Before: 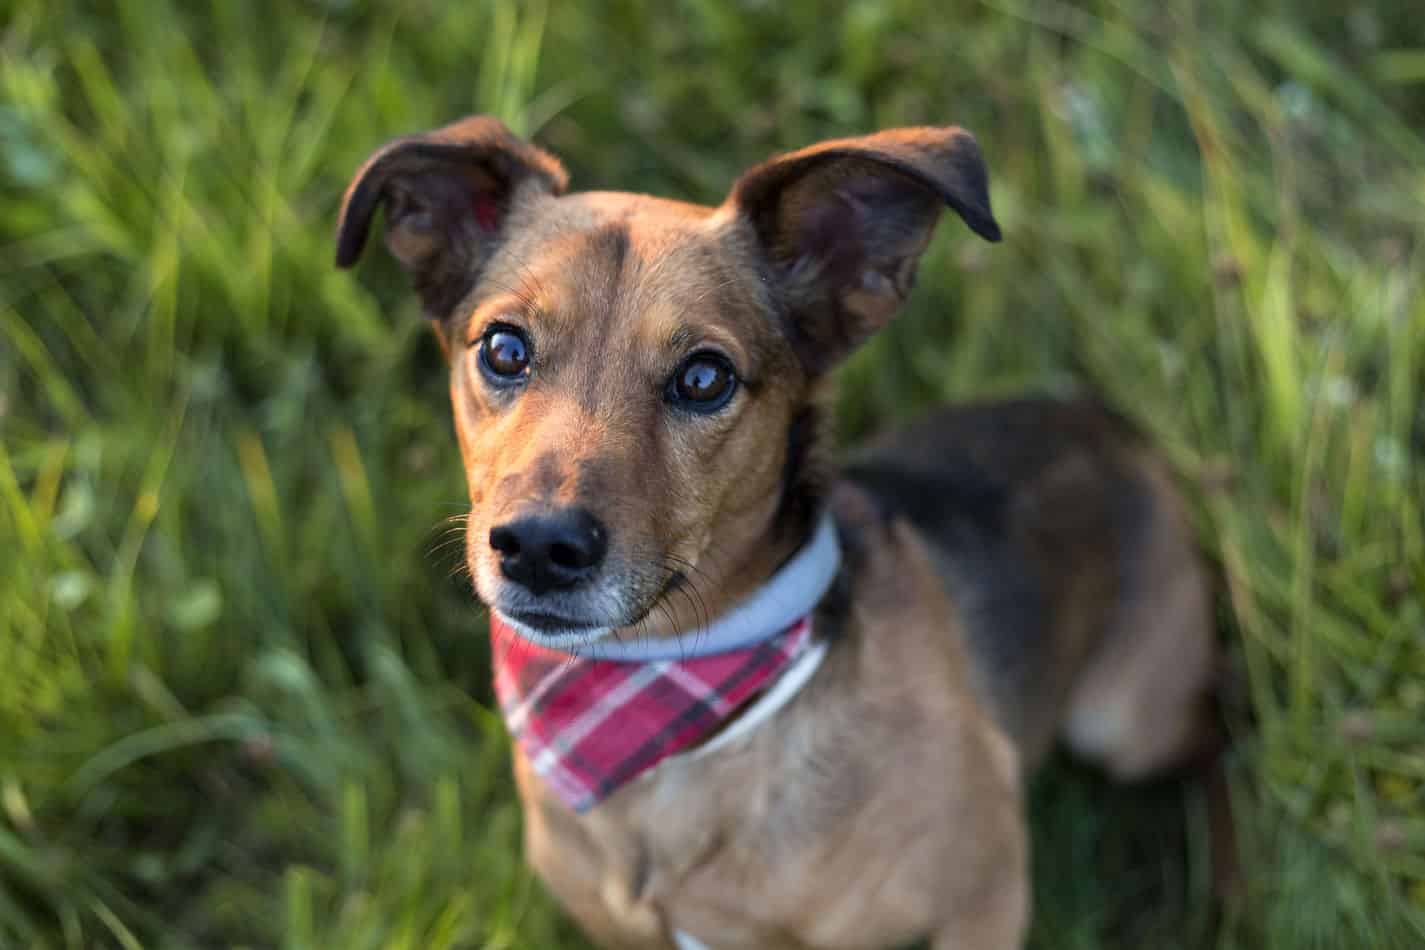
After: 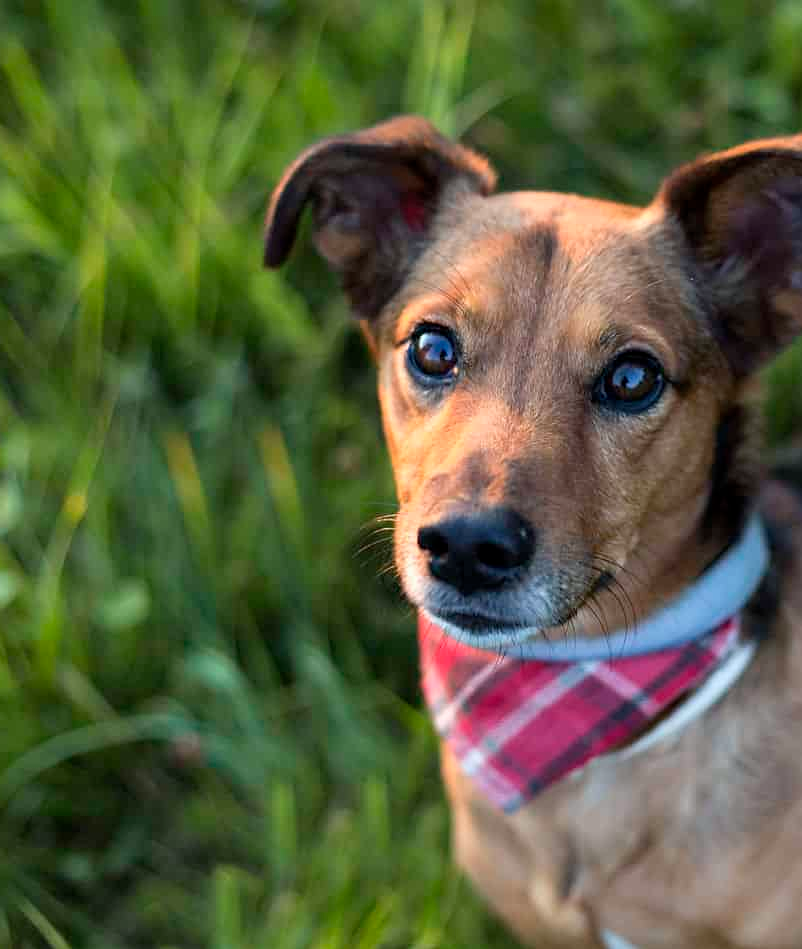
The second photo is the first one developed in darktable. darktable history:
white balance: red 0.986, blue 1.01
crop: left 5.114%, right 38.589%
sharpen: amount 0.2
